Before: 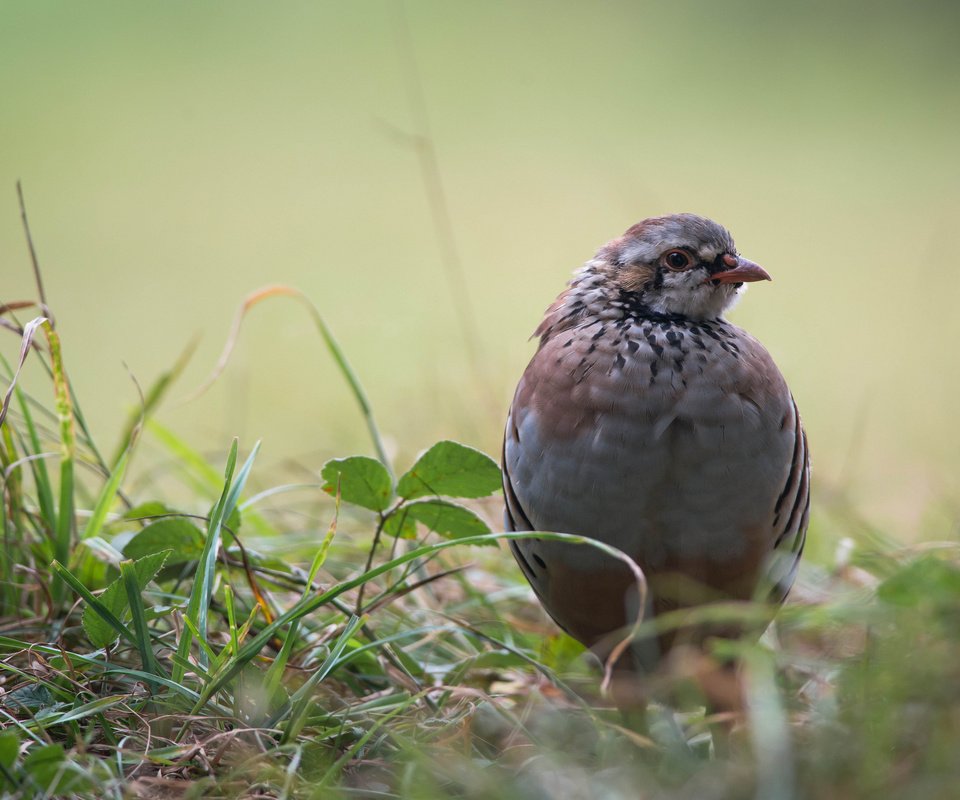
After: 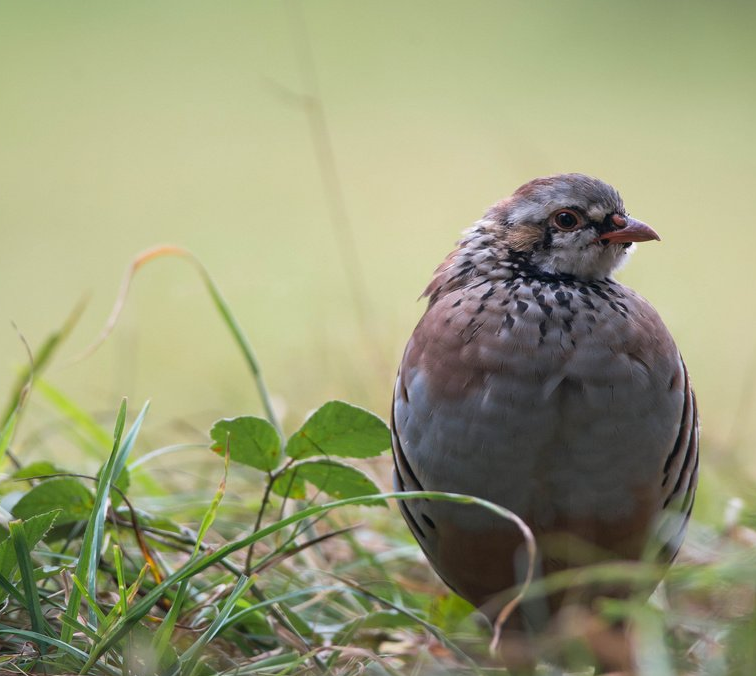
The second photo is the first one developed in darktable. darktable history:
crop: left 11.644%, top 5.062%, right 9.59%, bottom 10.36%
